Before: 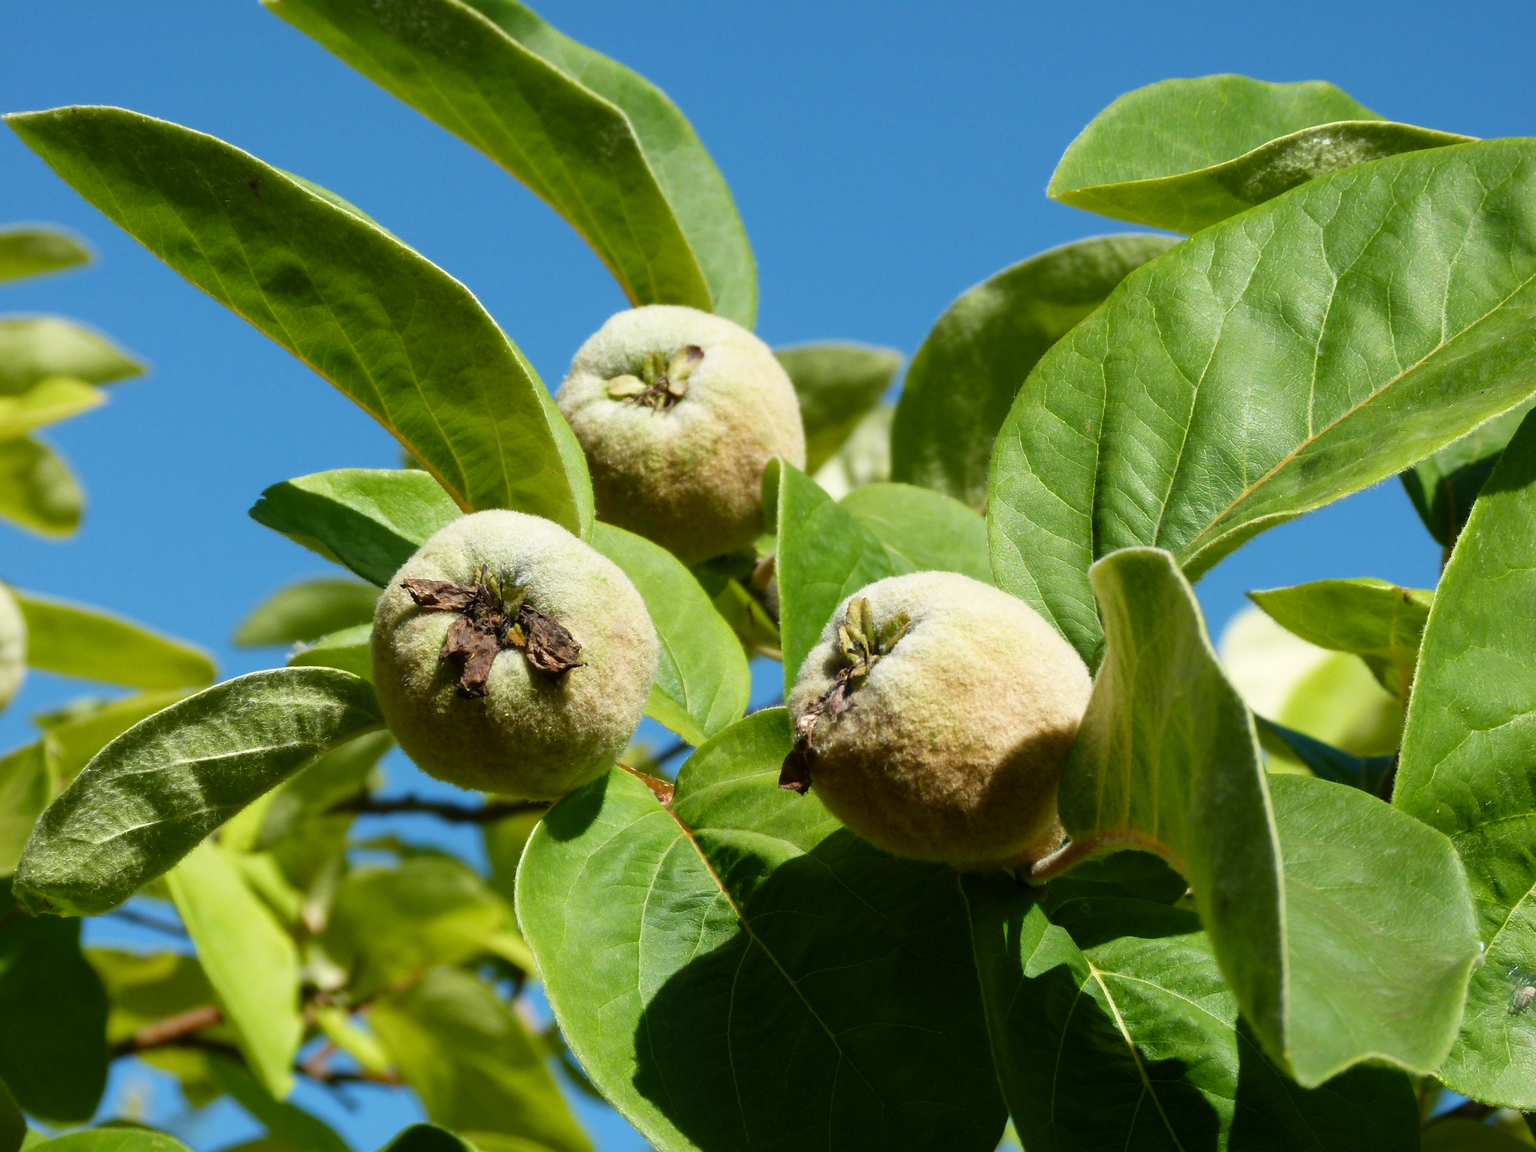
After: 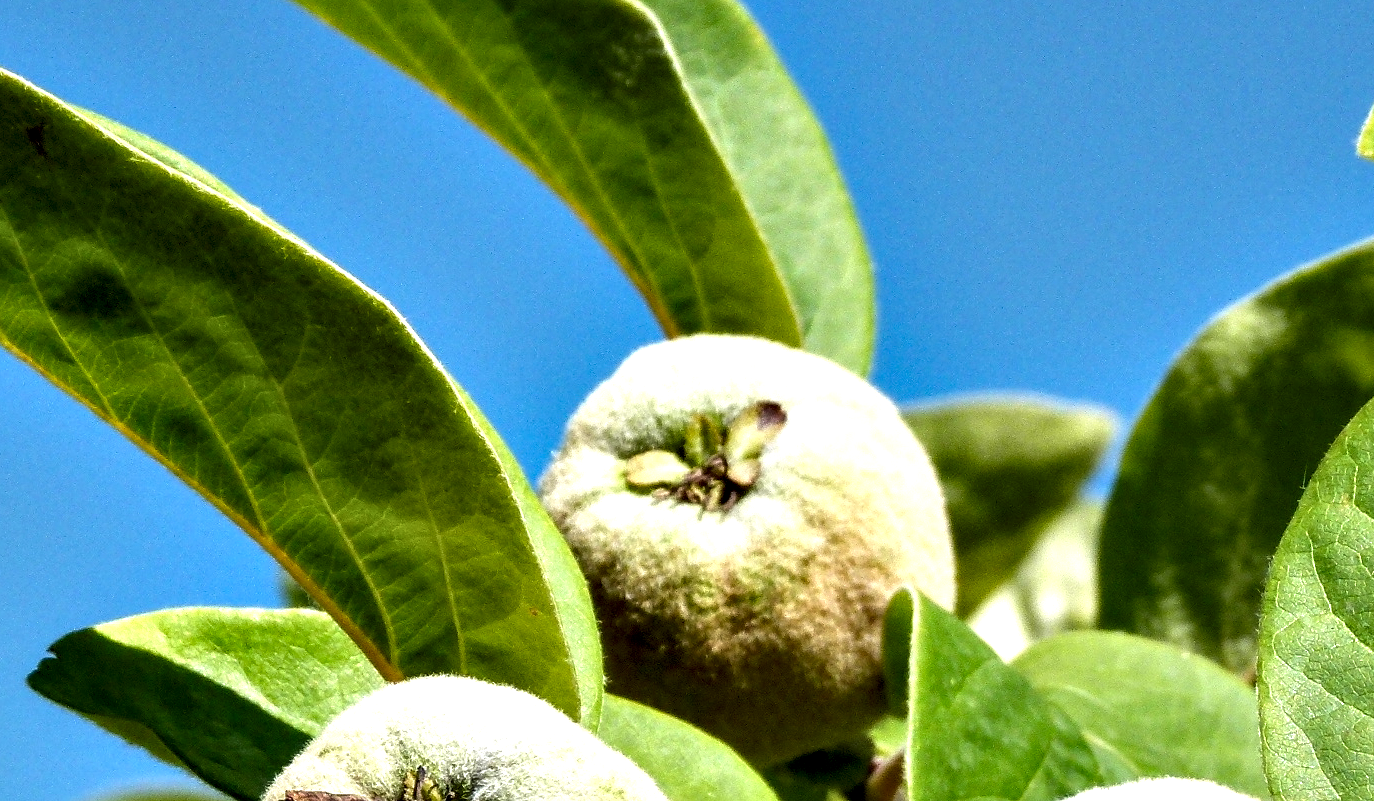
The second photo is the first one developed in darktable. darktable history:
sharpen: amount 0.203
contrast equalizer: octaves 7, y [[0.6 ×6], [0.55 ×6], [0 ×6], [0 ×6], [0 ×6]]
local contrast: on, module defaults
crop: left 15.131%, top 9.101%, right 31.182%, bottom 49.156%
tone equalizer: -8 EV -0.406 EV, -7 EV -0.382 EV, -6 EV -0.312 EV, -5 EV -0.215 EV, -3 EV 0.247 EV, -2 EV 0.34 EV, -1 EV 0.412 EV, +0 EV 0.422 EV, edges refinement/feathering 500, mask exposure compensation -1.57 EV, preserve details guided filter
